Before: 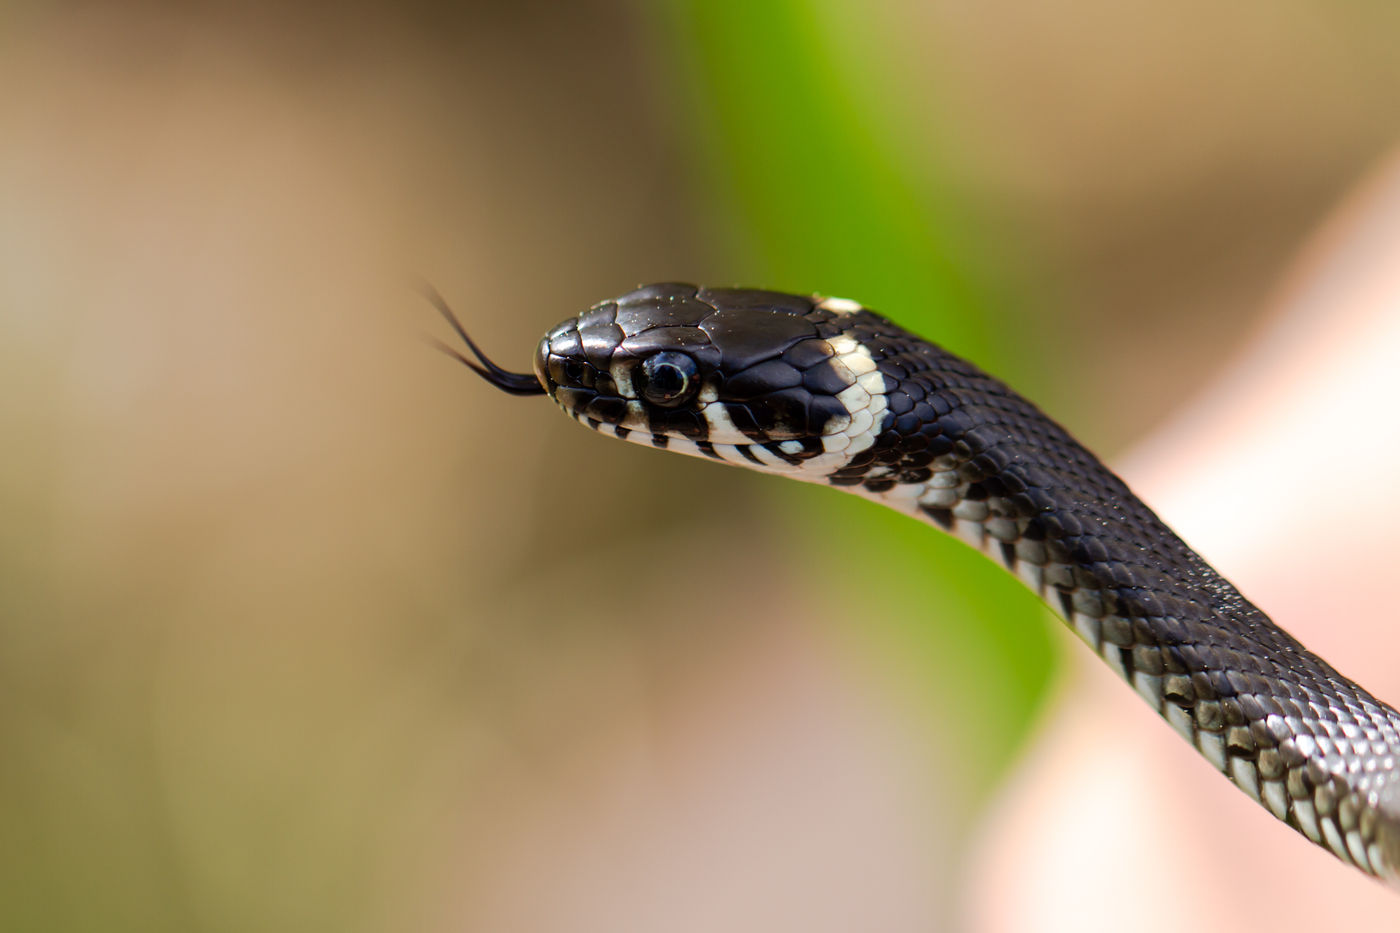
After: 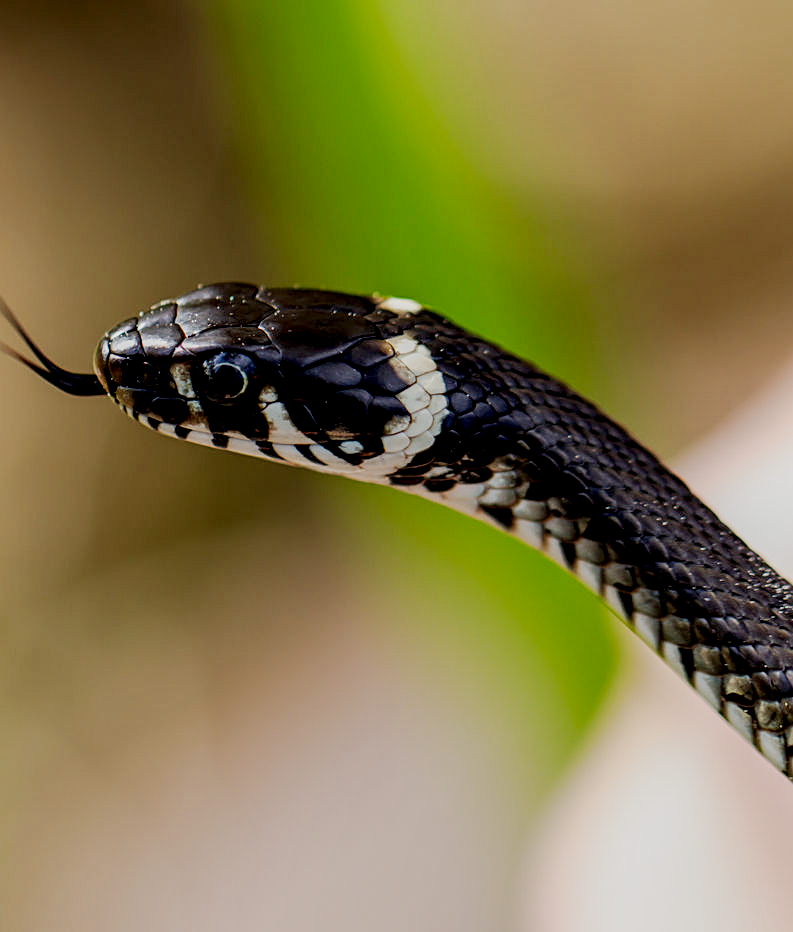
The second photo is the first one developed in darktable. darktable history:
crop: left 31.458%, top 0%, right 11.876%
local contrast: detail 142%
filmic rgb: middle gray luminance 29%, black relative exposure -10.3 EV, white relative exposure 5.5 EV, threshold 6 EV, target black luminance 0%, hardness 3.95, latitude 2.04%, contrast 1.132, highlights saturation mix 5%, shadows ↔ highlights balance 15.11%, preserve chrominance no, color science v3 (2019), use custom middle-gray values true, iterations of high-quality reconstruction 0, enable highlight reconstruction true
sharpen: on, module defaults
exposure: black level correction 0.001, exposure 0.5 EV, compensate exposure bias true, compensate highlight preservation false
